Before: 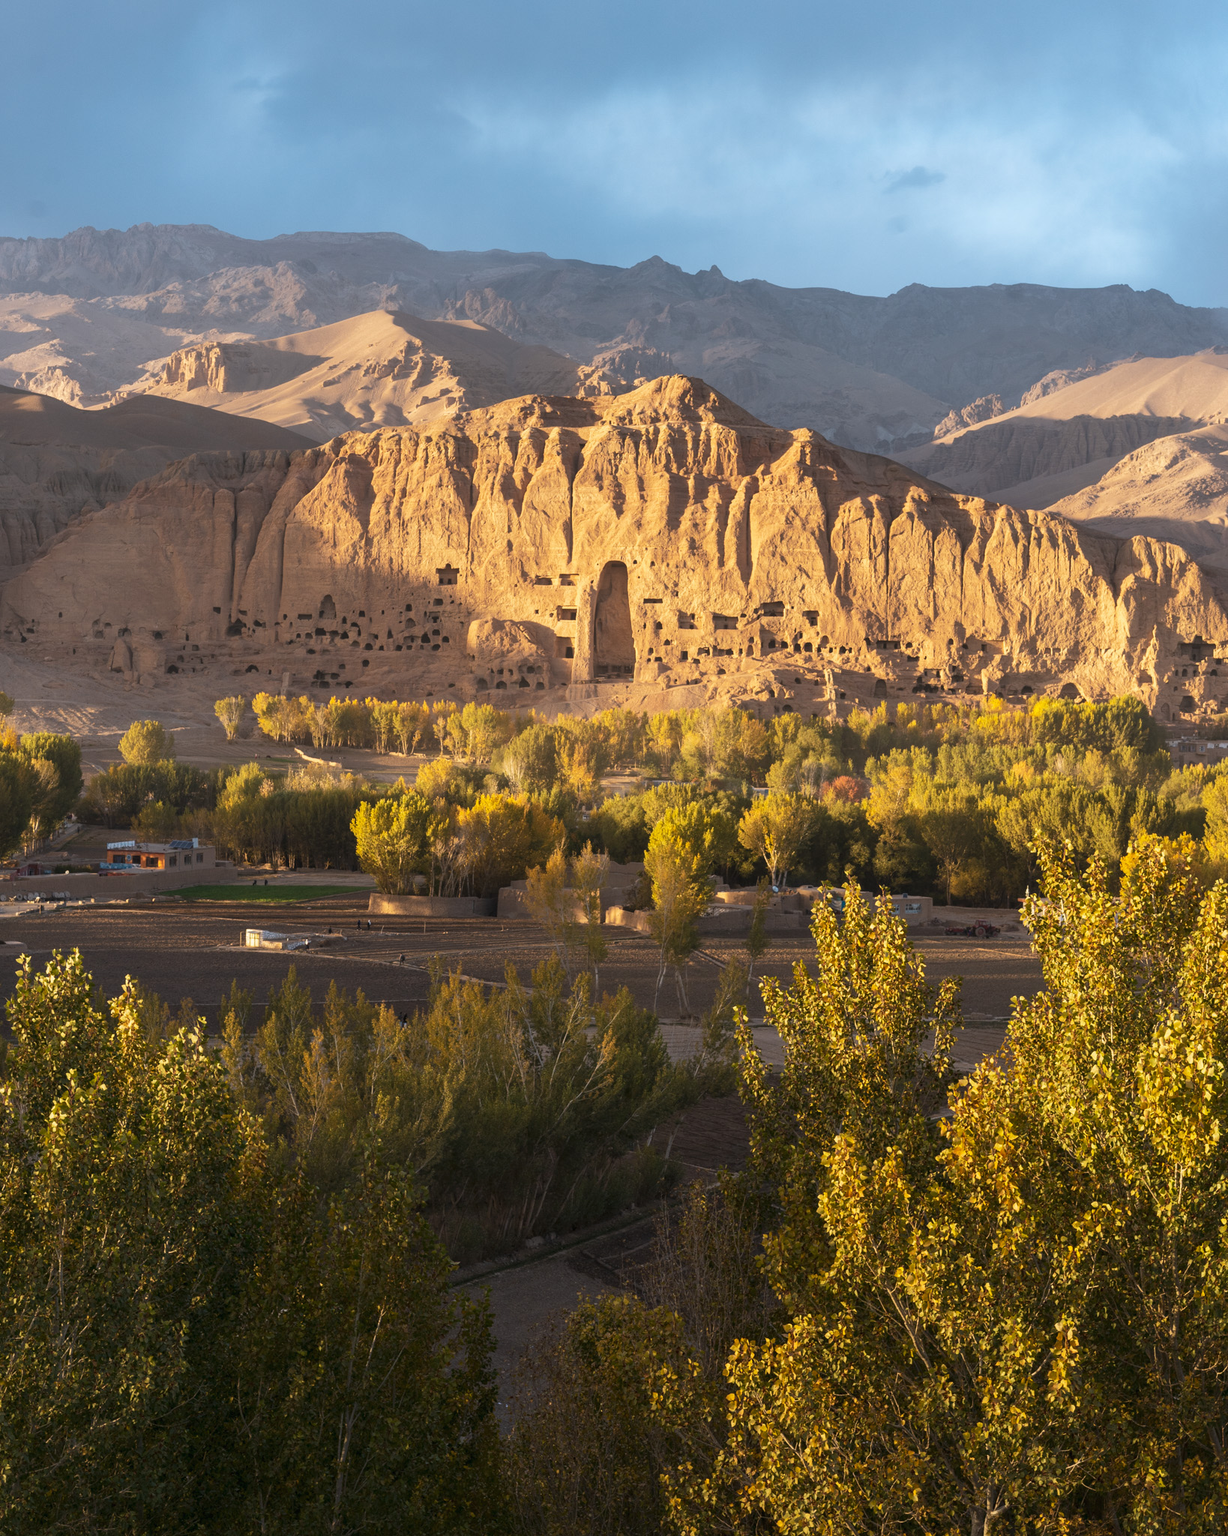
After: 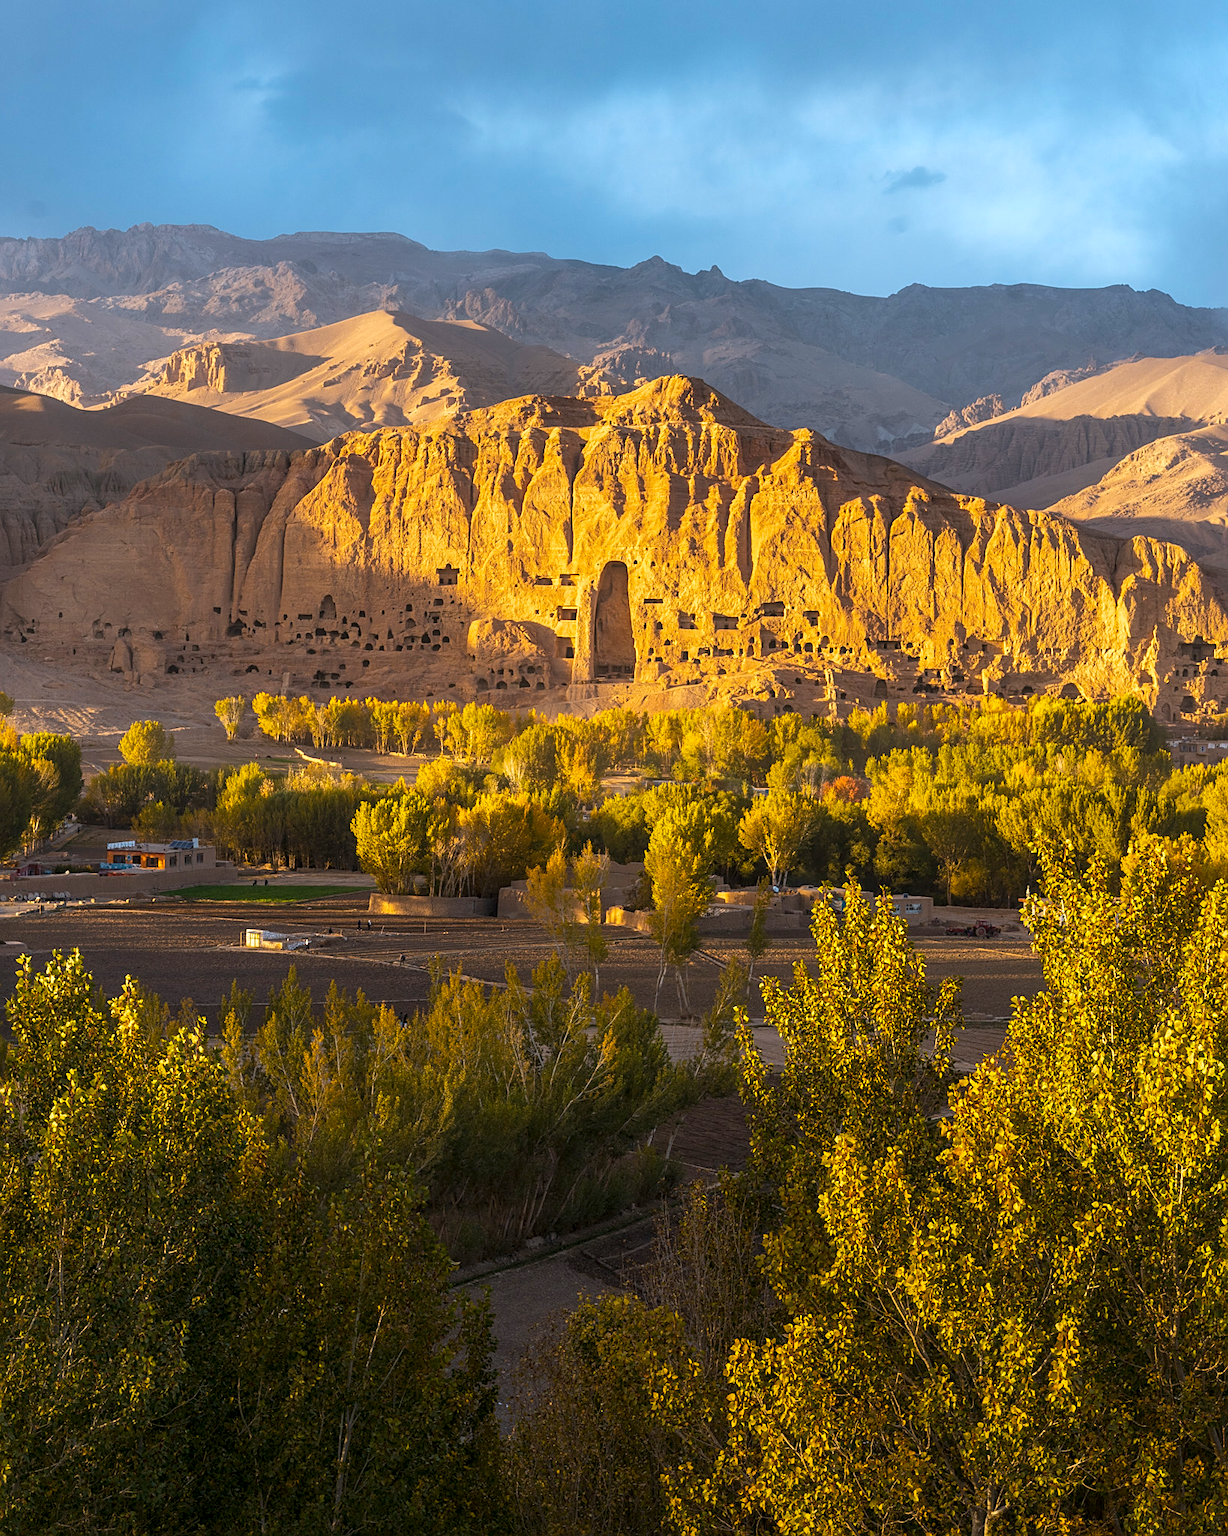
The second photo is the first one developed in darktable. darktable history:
color balance rgb: perceptual saturation grading › global saturation 30%, global vibrance 20%
local contrast: on, module defaults
sharpen: on, module defaults
